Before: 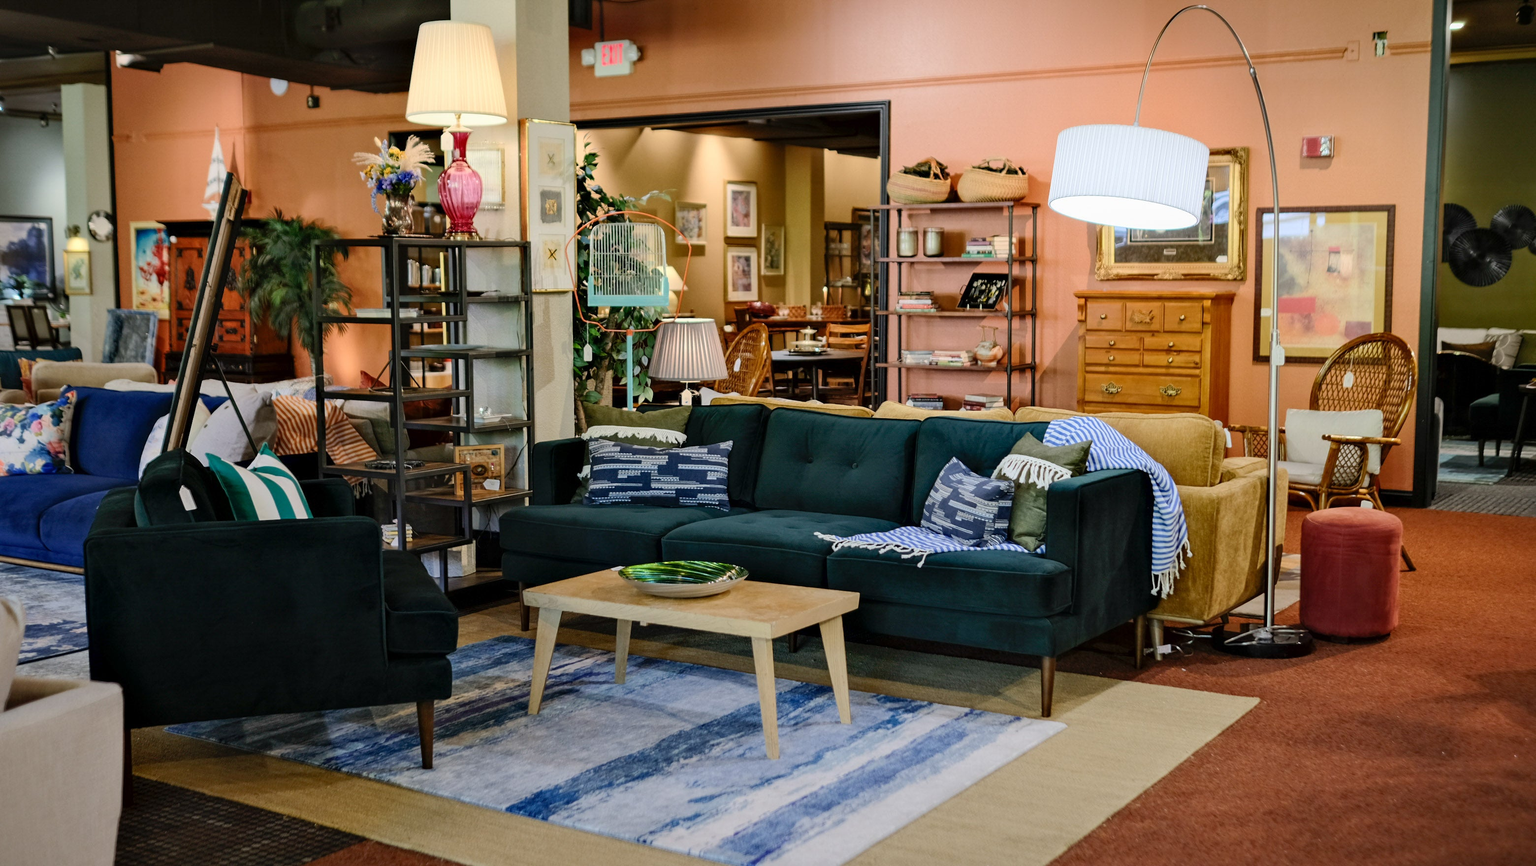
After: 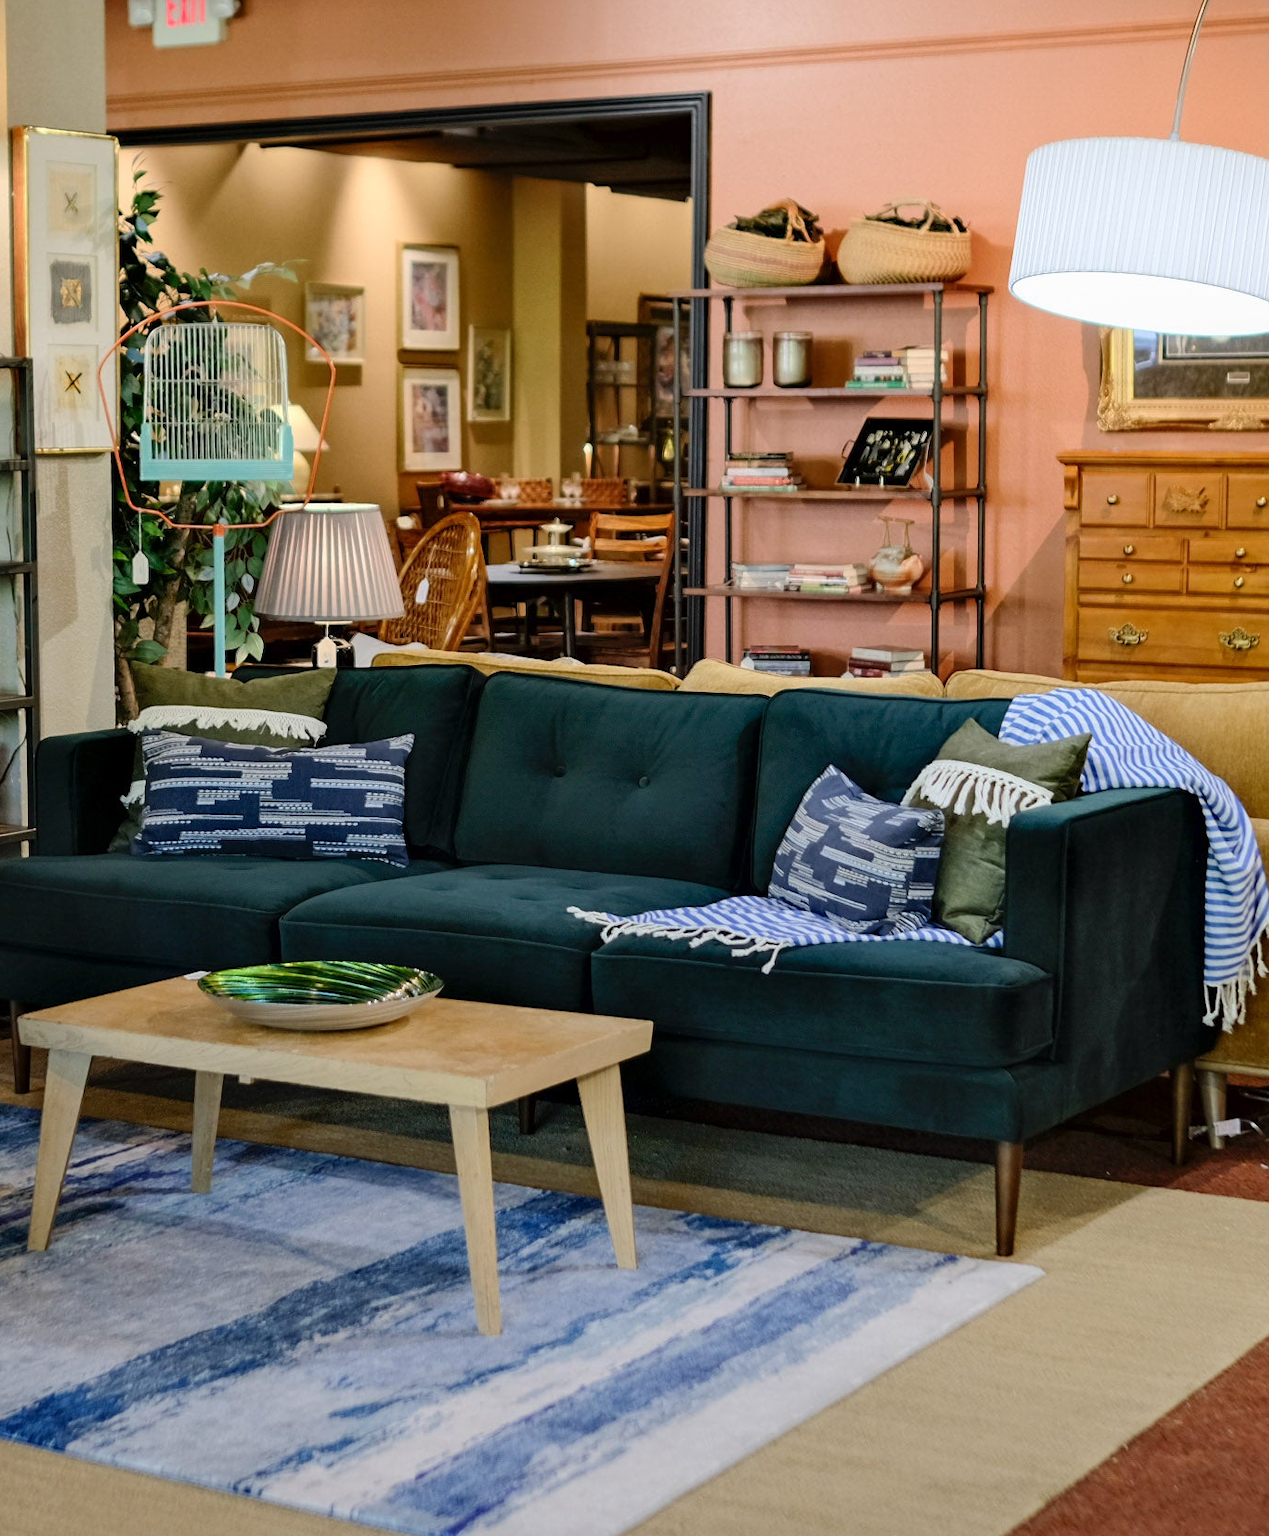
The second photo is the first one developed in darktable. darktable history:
crop: left 33.451%, top 5.997%, right 22.73%
